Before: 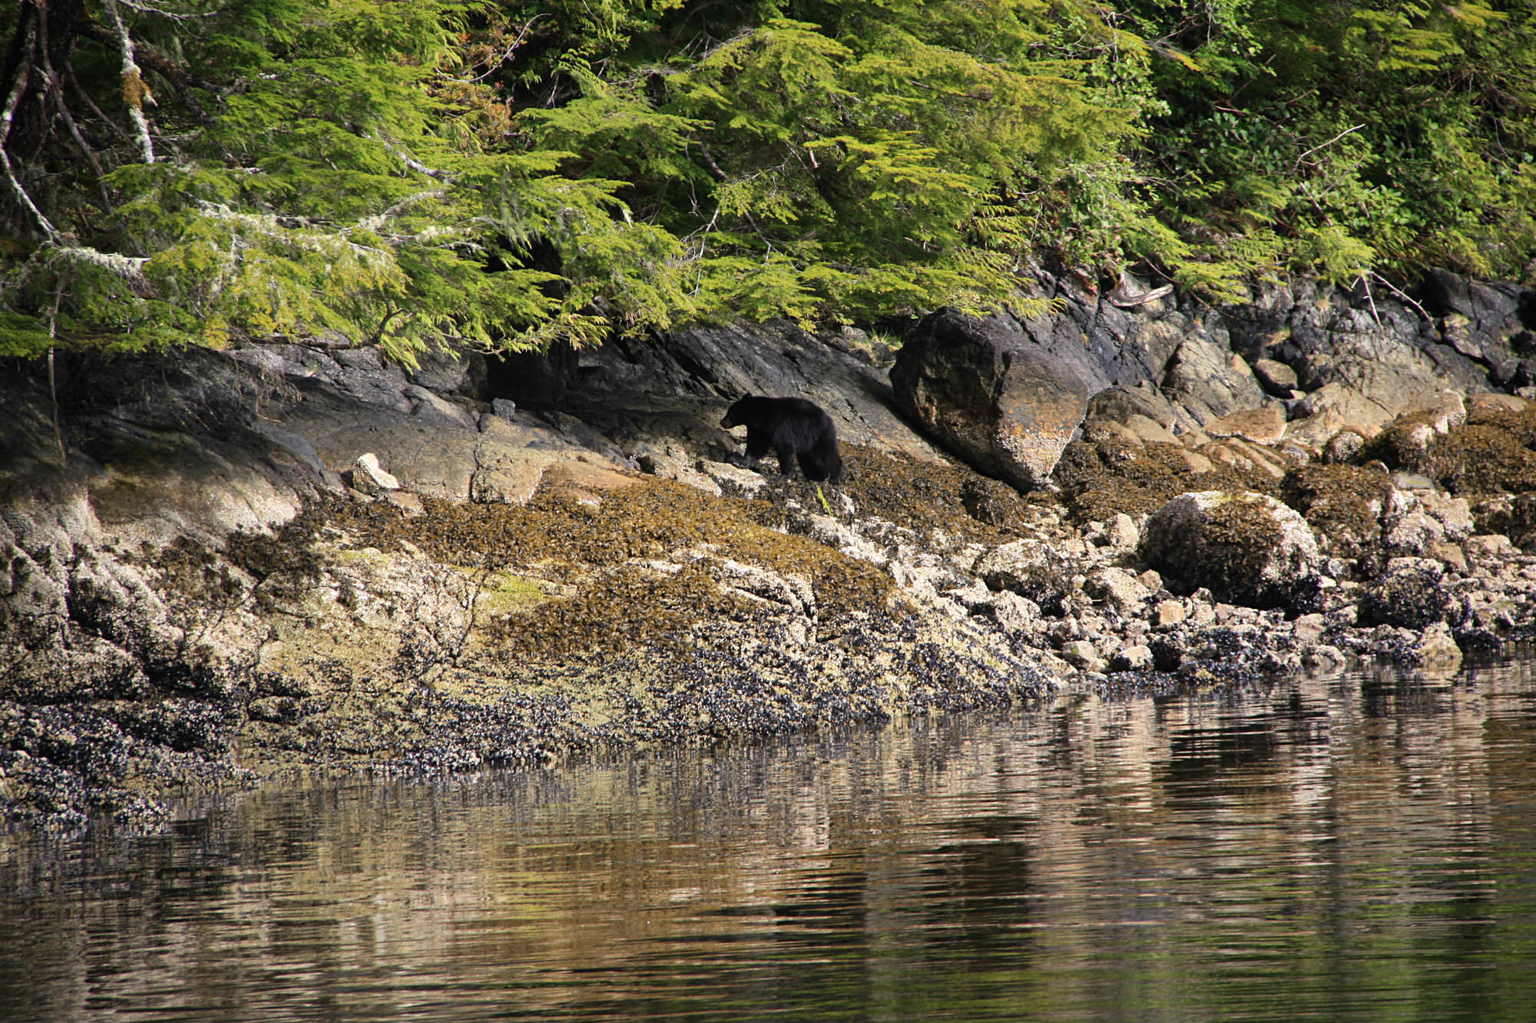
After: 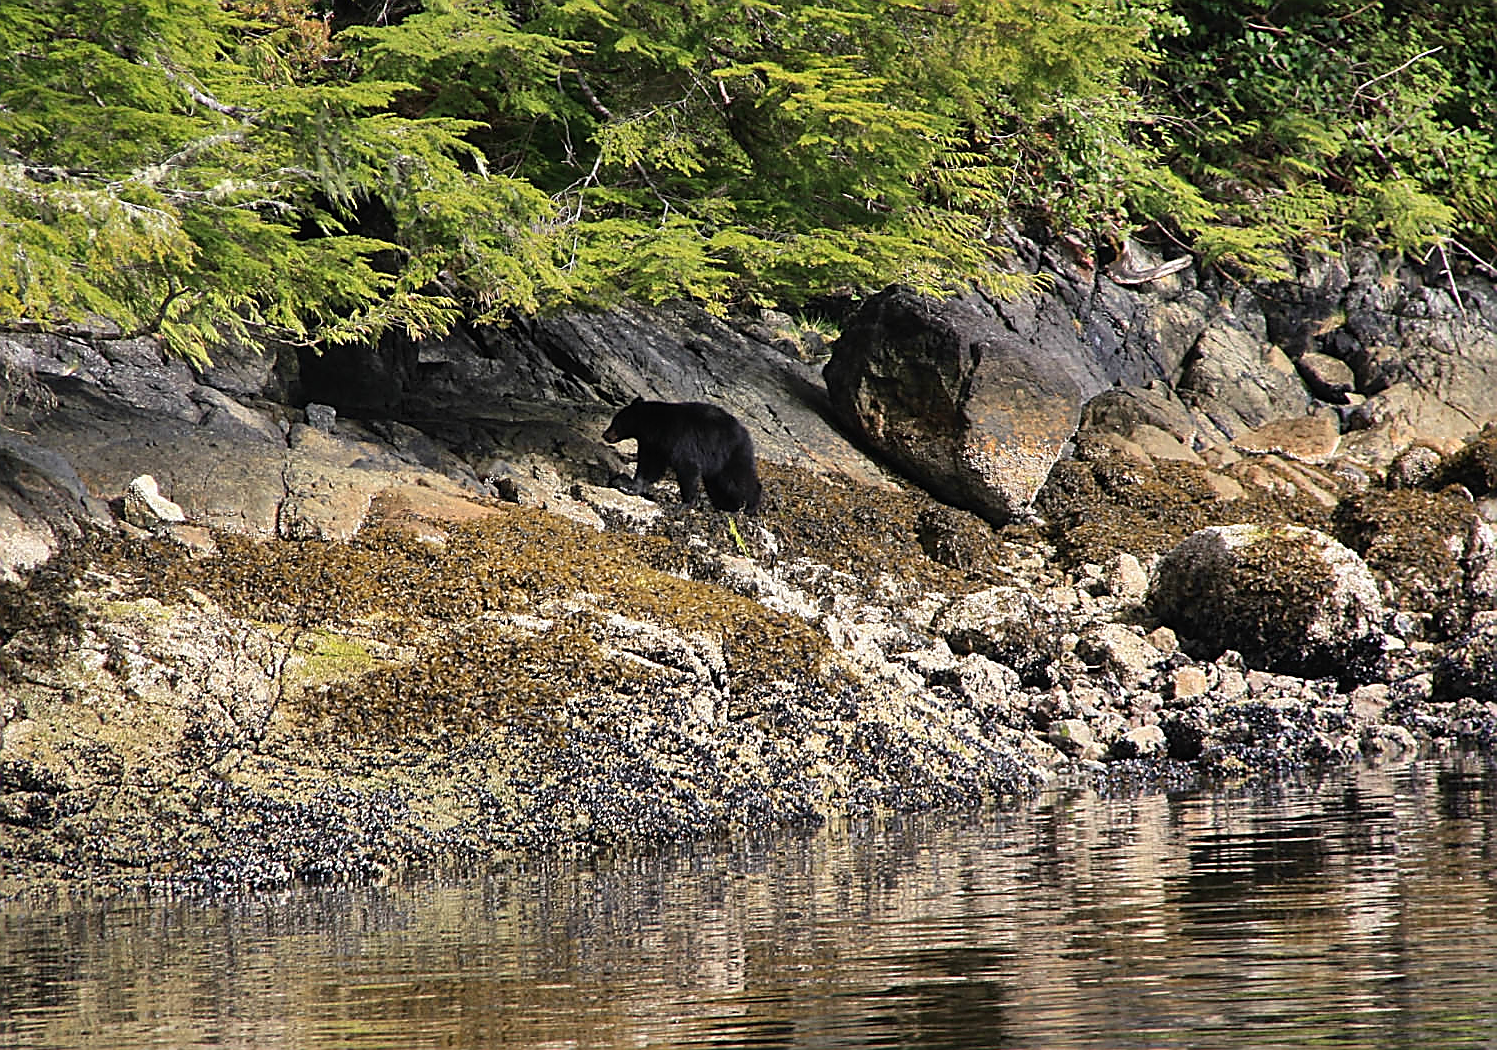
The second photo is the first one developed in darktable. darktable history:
shadows and highlights: soften with gaussian
crop: left 16.768%, top 8.653%, right 8.362%, bottom 12.485%
sharpen: radius 1.4, amount 1.25, threshold 0.7
